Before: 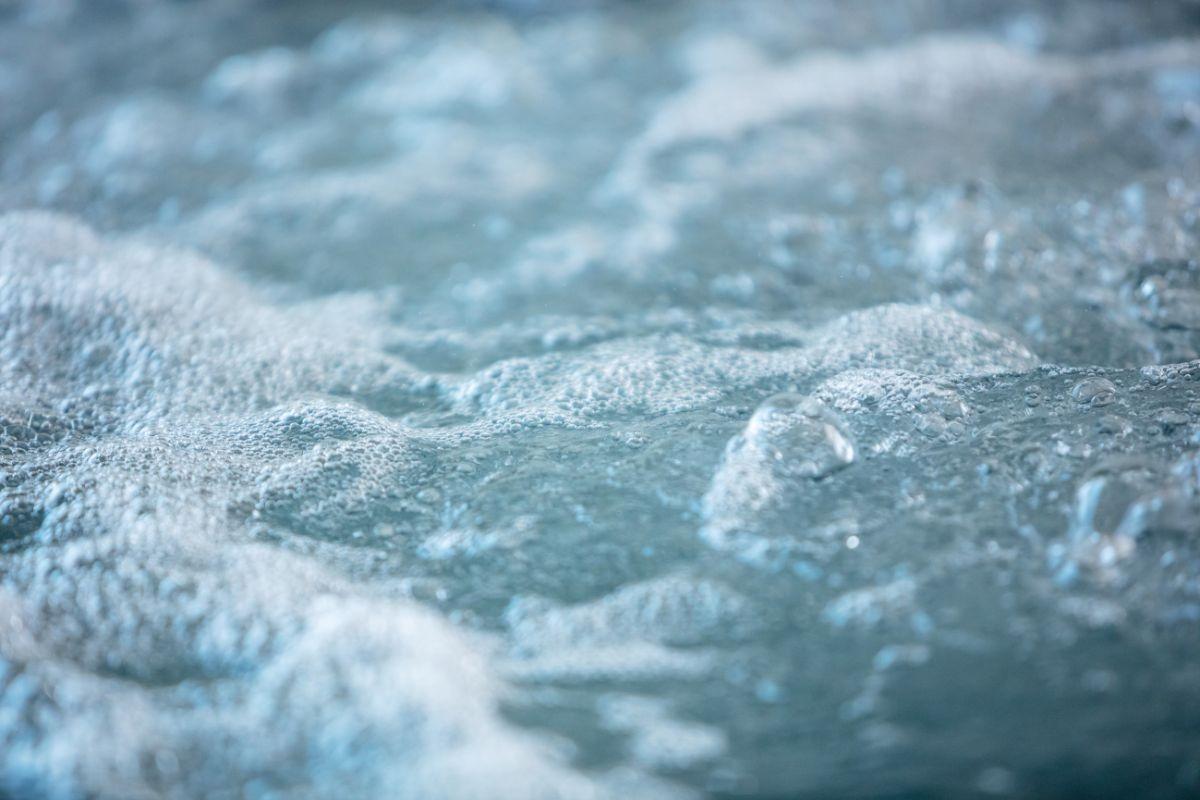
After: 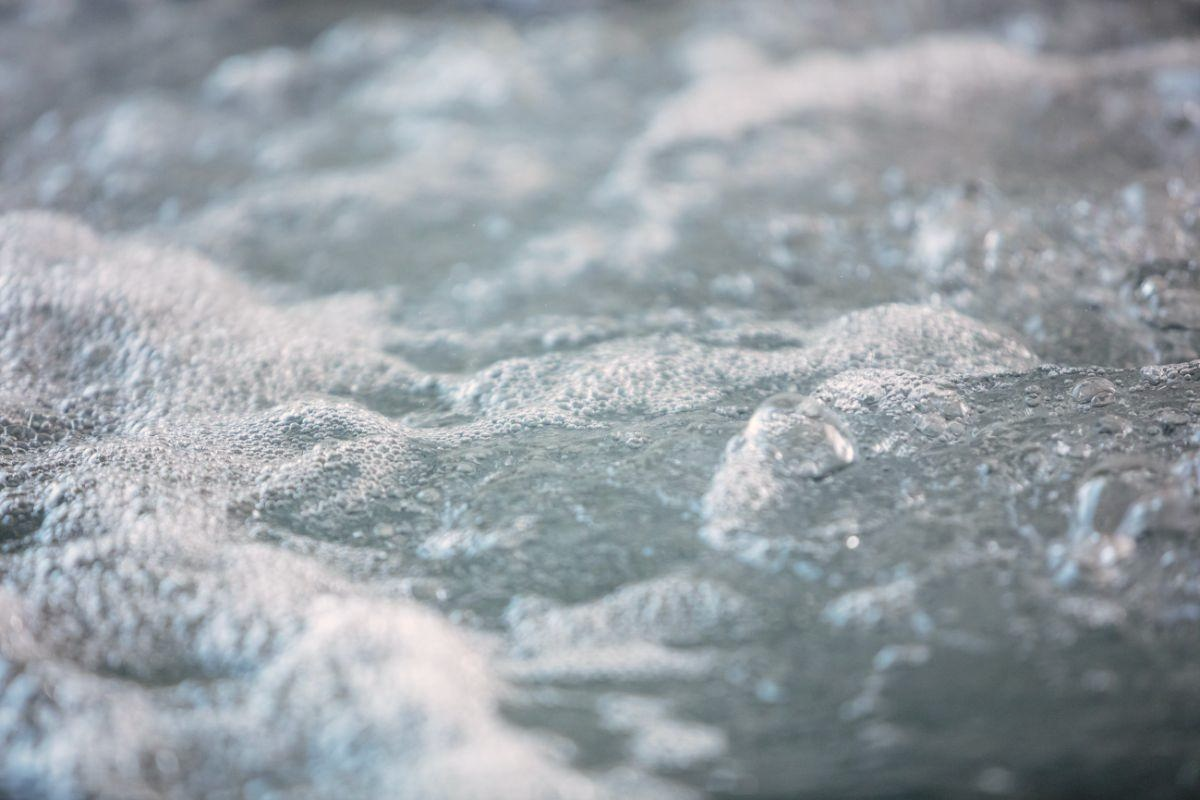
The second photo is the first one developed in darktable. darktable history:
color correction: highlights a* 6.27, highlights b* 8.19, shadows a* 5.94, shadows b* 7.23, saturation 0.9
color calibration: illuminant same as pipeline (D50), adaptation none (bypass), gamut compression 1.72
